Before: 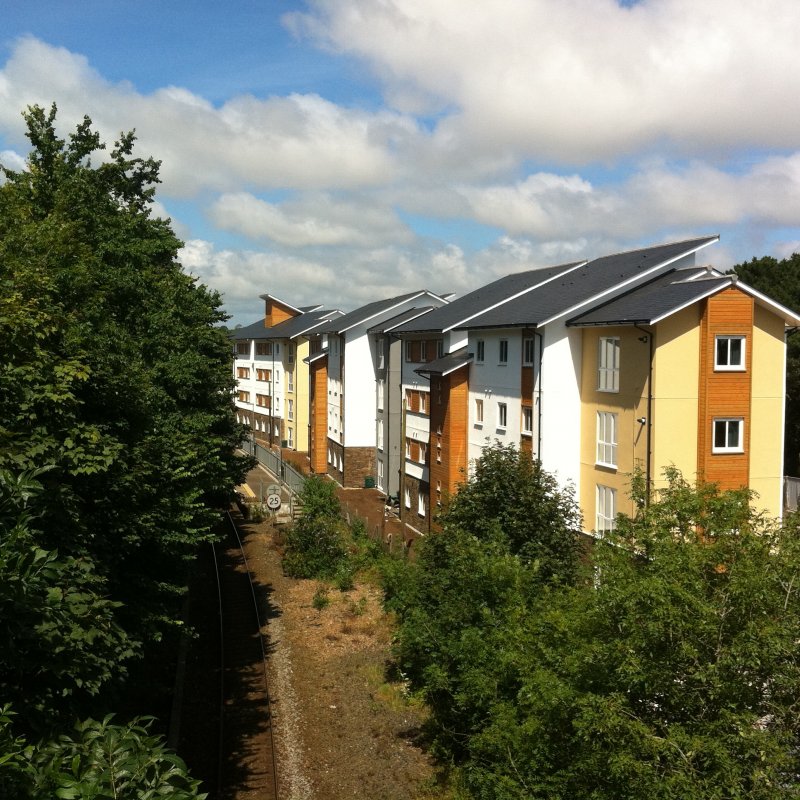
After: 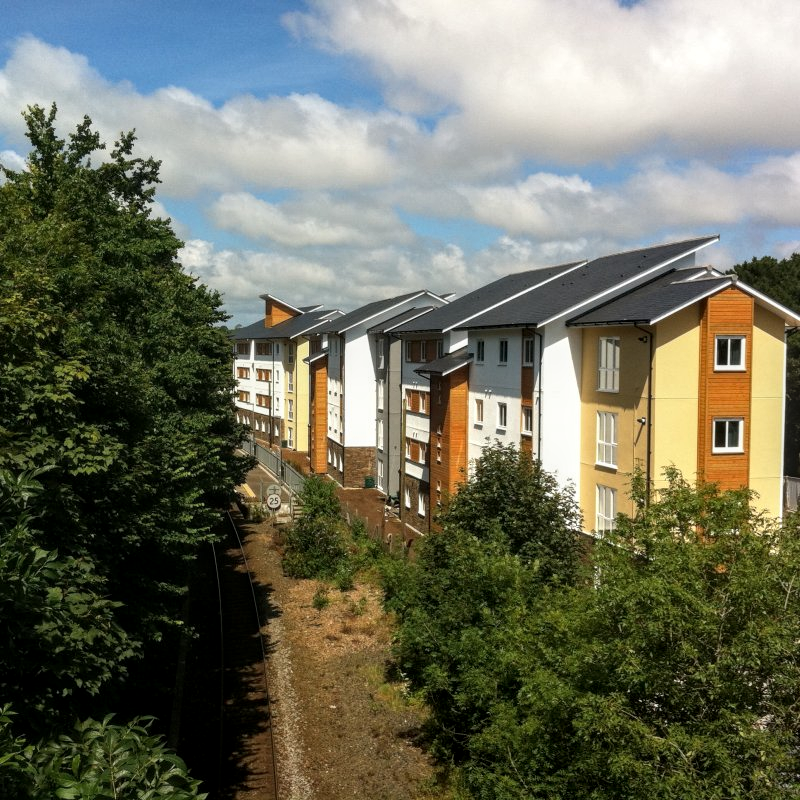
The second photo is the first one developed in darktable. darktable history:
tone equalizer: smoothing diameter 24.82%, edges refinement/feathering 8.44, preserve details guided filter
local contrast: on, module defaults
